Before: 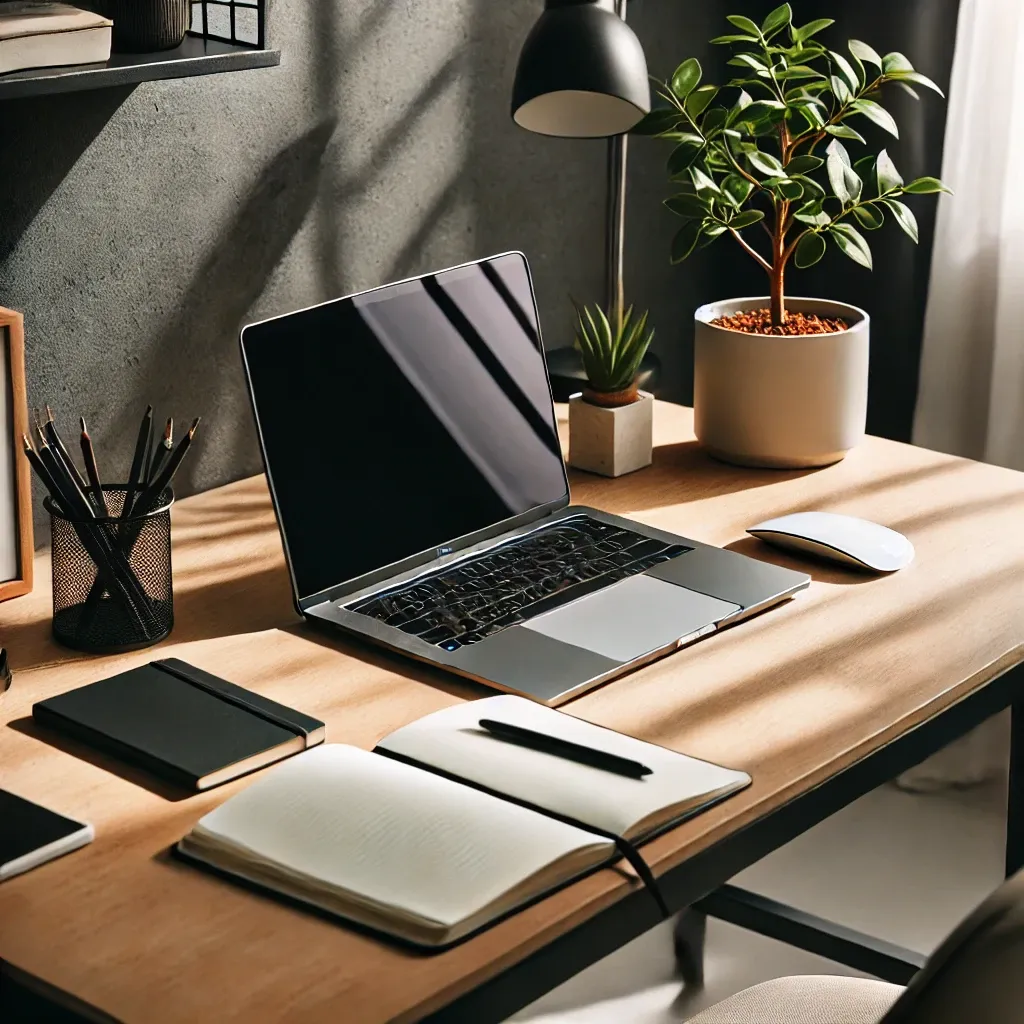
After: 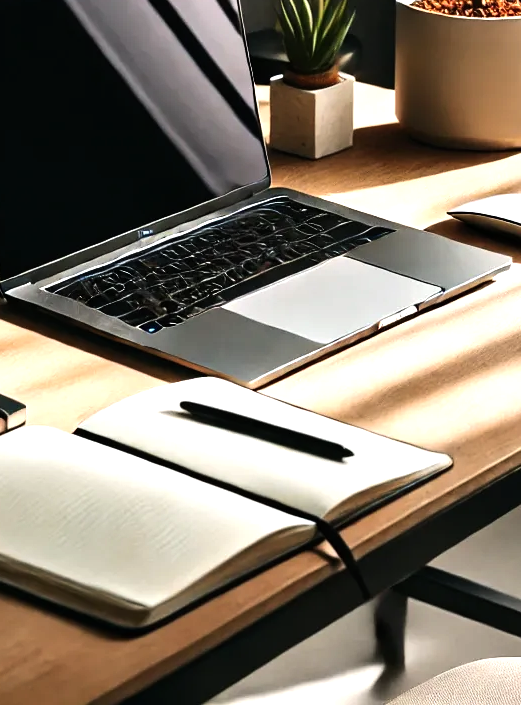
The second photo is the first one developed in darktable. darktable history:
crop and rotate: left 29.237%, top 31.152%, right 19.807%
tone equalizer: -8 EV -0.75 EV, -7 EV -0.7 EV, -6 EV -0.6 EV, -5 EV -0.4 EV, -3 EV 0.4 EV, -2 EV 0.6 EV, -1 EV 0.7 EV, +0 EV 0.75 EV, edges refinement/feathering 500, mask exposure compensation -1.57 EV, preserve details no
